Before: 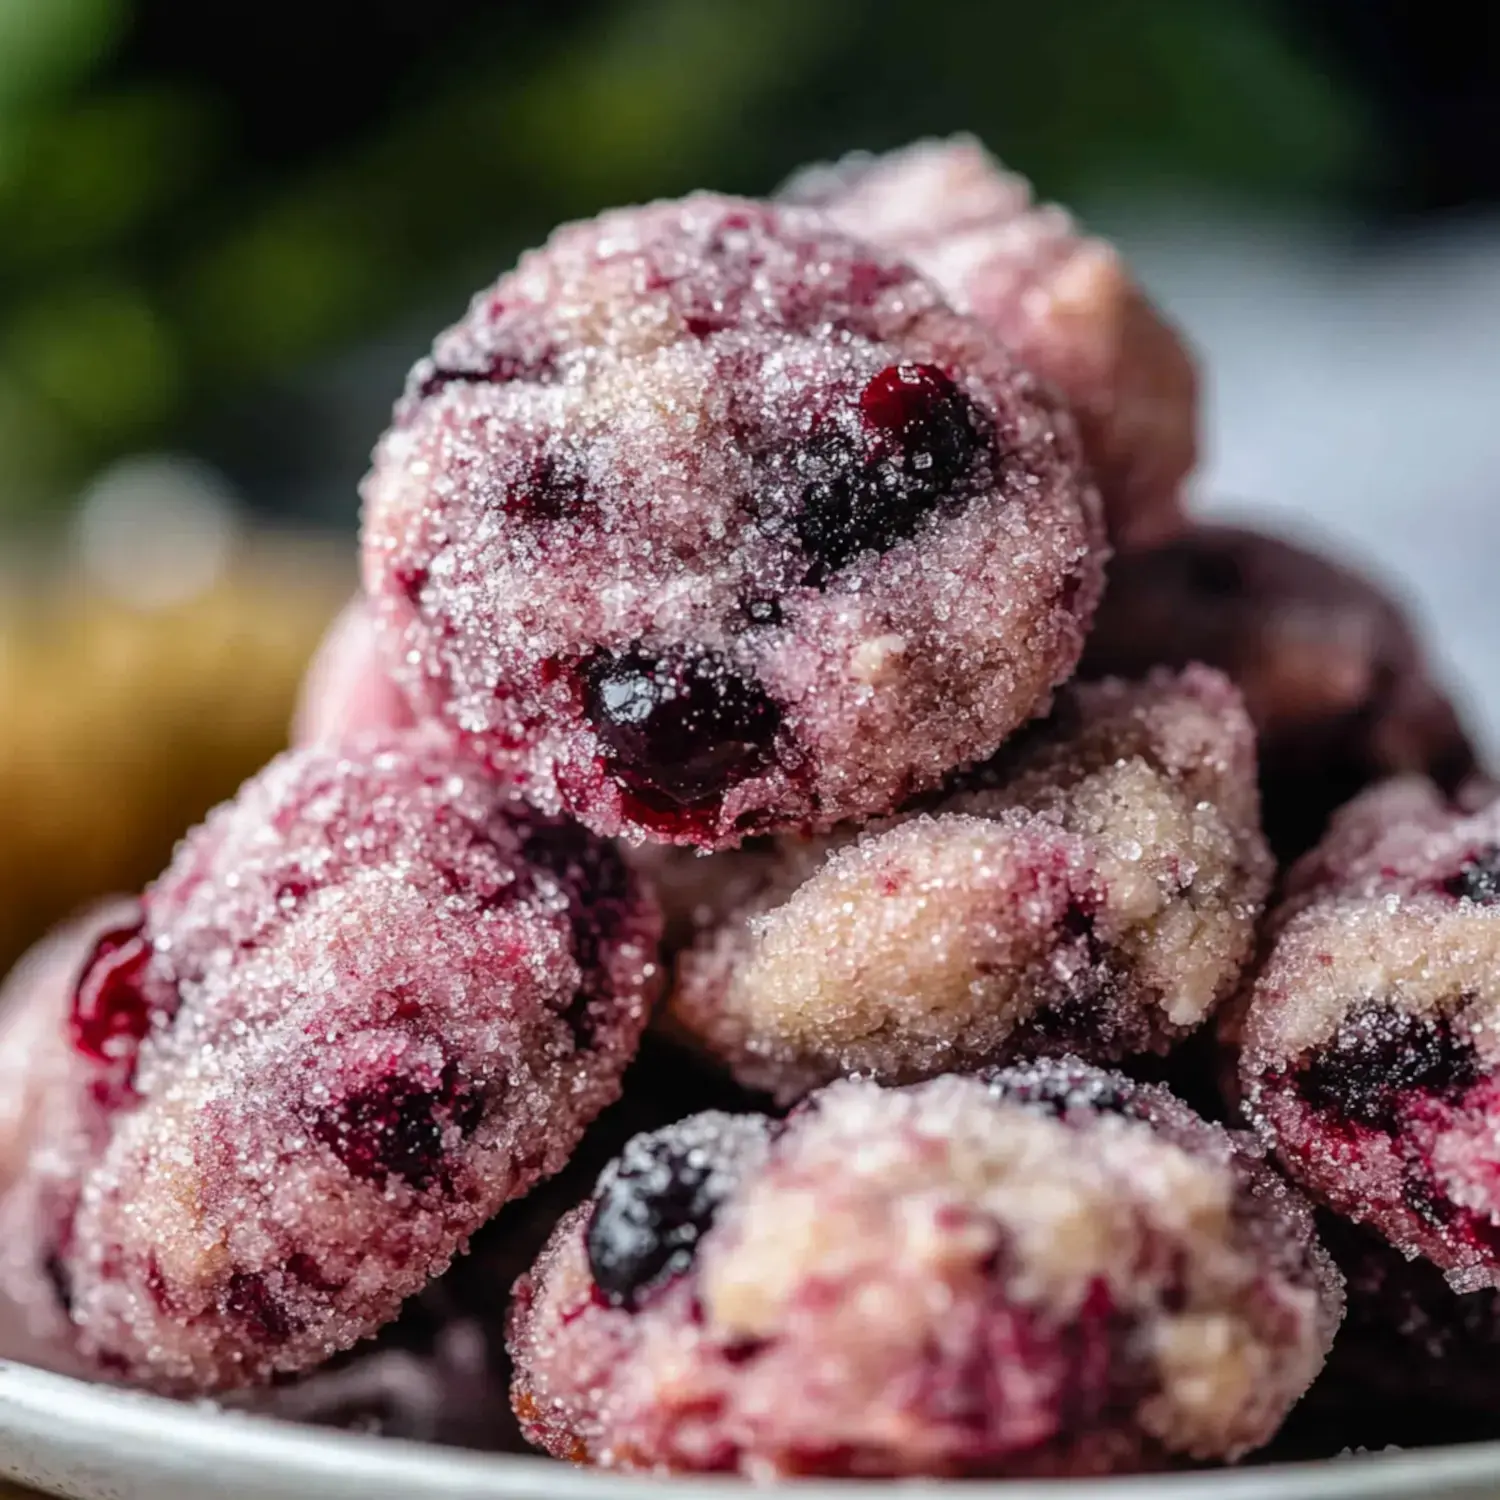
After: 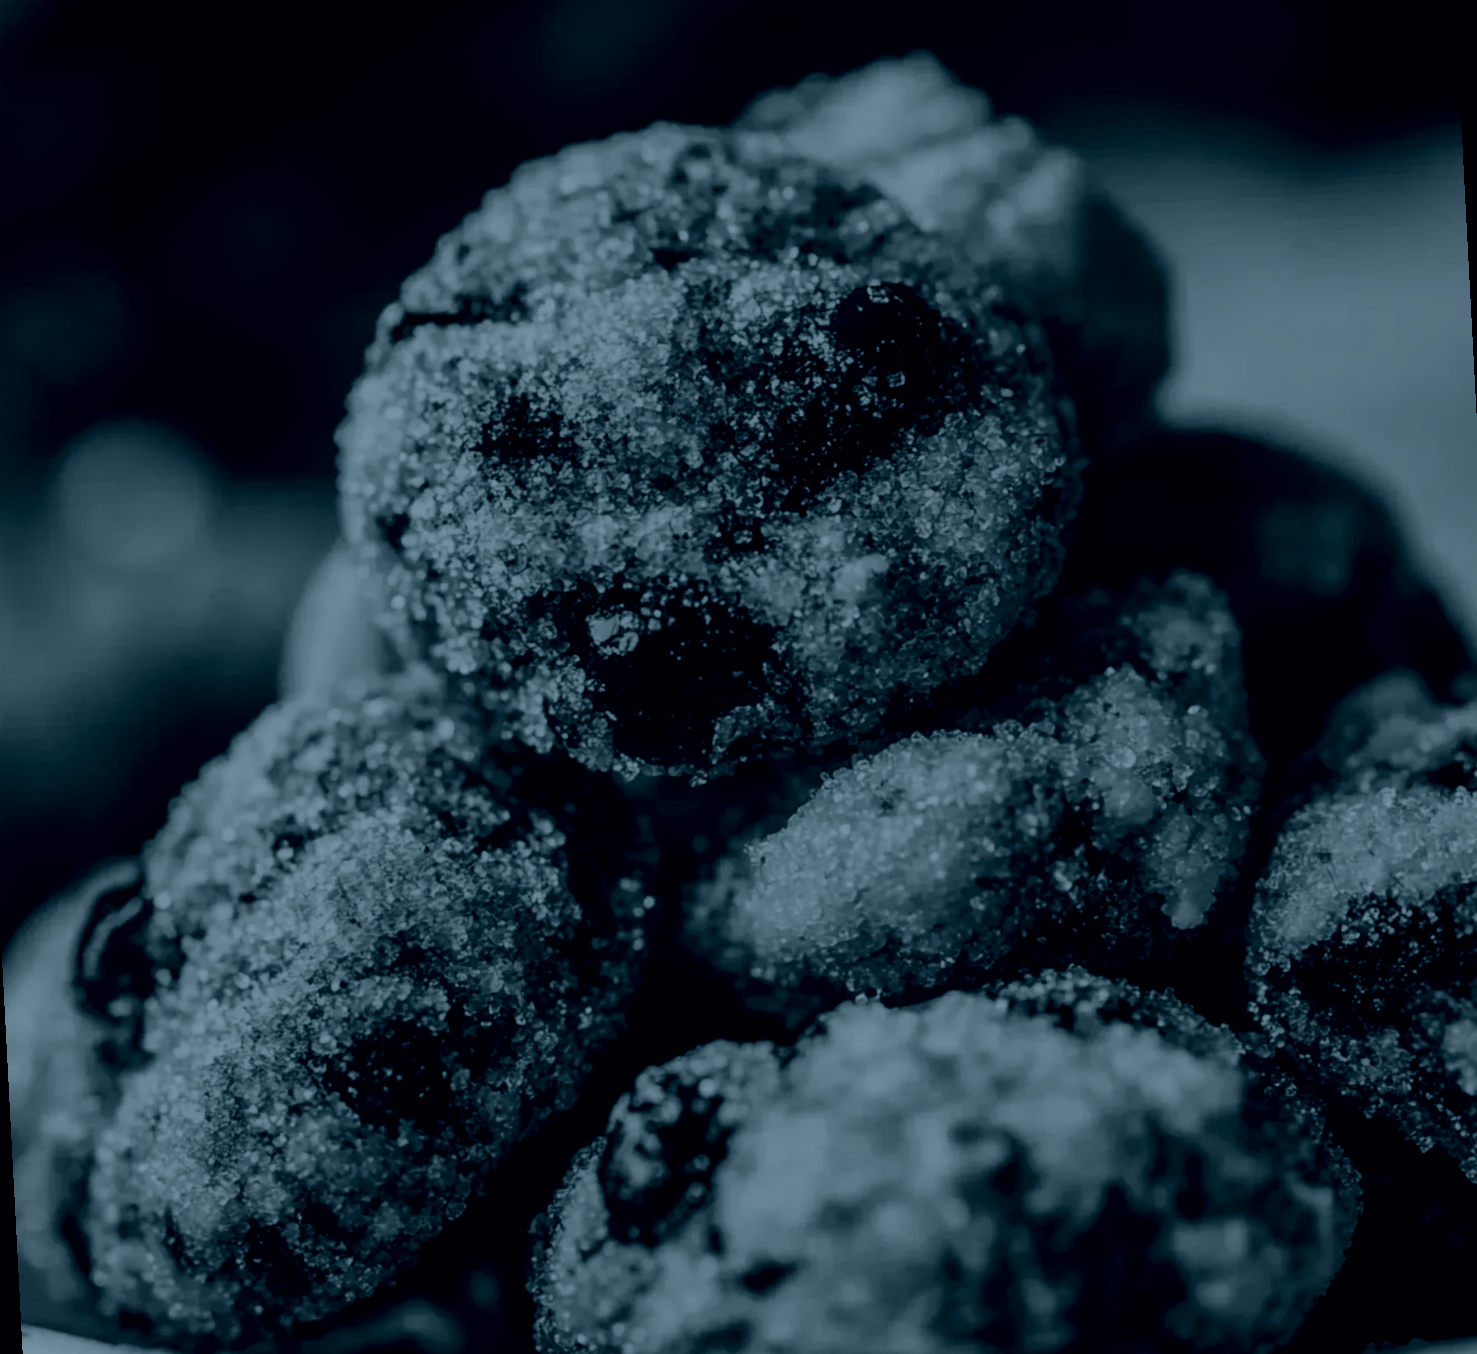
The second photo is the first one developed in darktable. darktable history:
colorize: hue 194.4°, saturation 29%, source mix 61.75%, lightness 3.98%, version 1
rotate and perspective: rotation -3°, crop left 0.031, crop right 0.968, crop top 0.07, crop bottom 0.93
white balance: red 0.983, blue 1.036
color balance: mode lift, gamma, gain (sRGB), lift [0.997, 0.979, 1.021, 1.011], gamma [1, 1.084, 0.916, 0.998], gain [1, 0.87, 1.13, 1.101], contrast 4.55%, contrast fulcrum 38.24%, output saturation 104.09%
contrast brightness saturation: contrast 0.22, brightness -0.19, saturation 0.24
